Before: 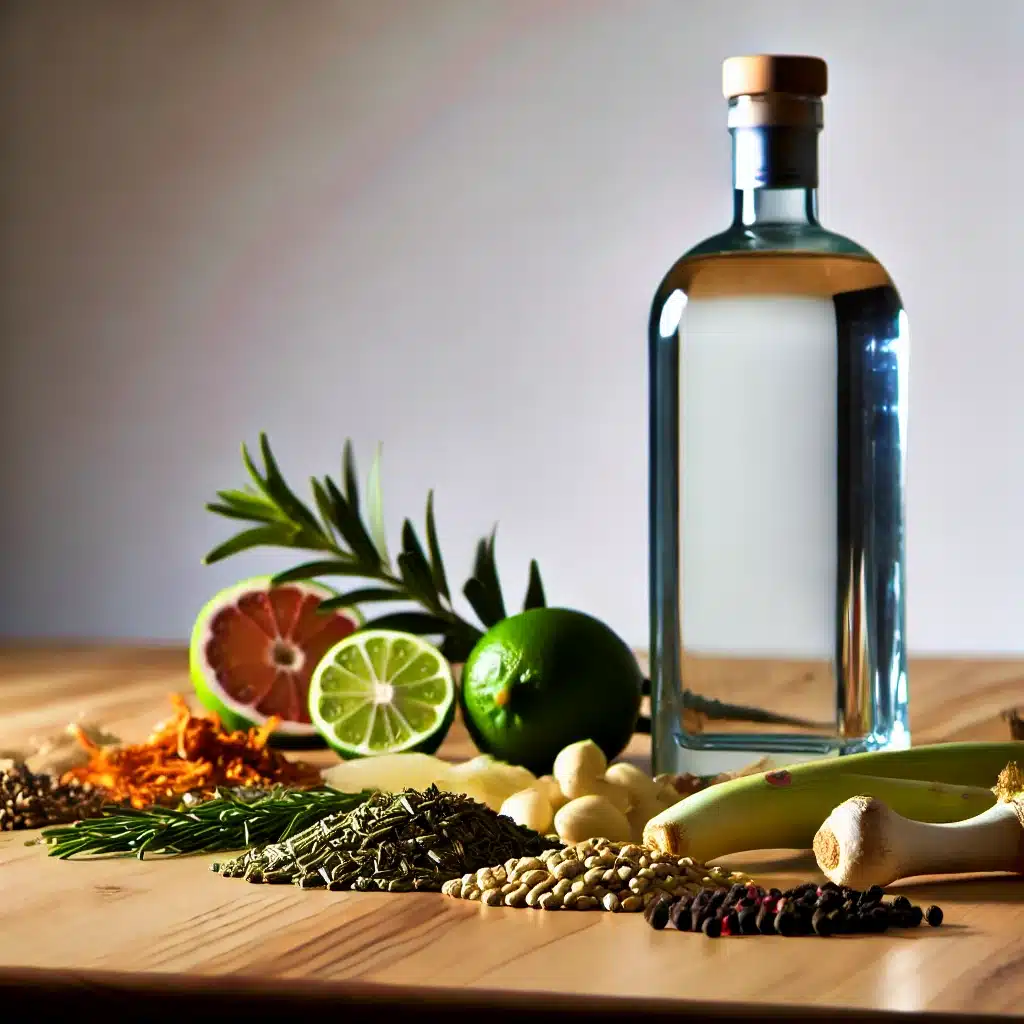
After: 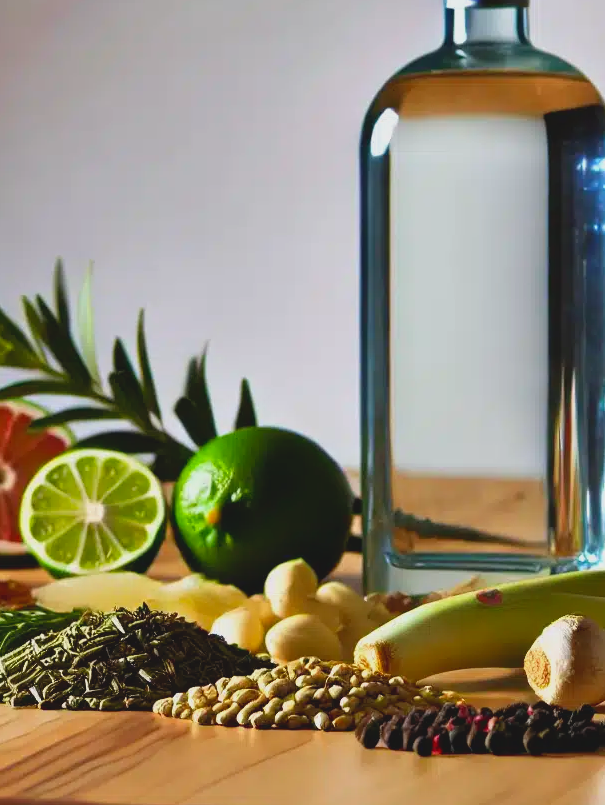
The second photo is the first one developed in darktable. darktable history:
lowpass: radius 0.1, contrast 0.85, saturation 1.1, unbound 0
crop and rotate: left 28.256%, top 17.734%, right 12.656%, bottom 3.573%
